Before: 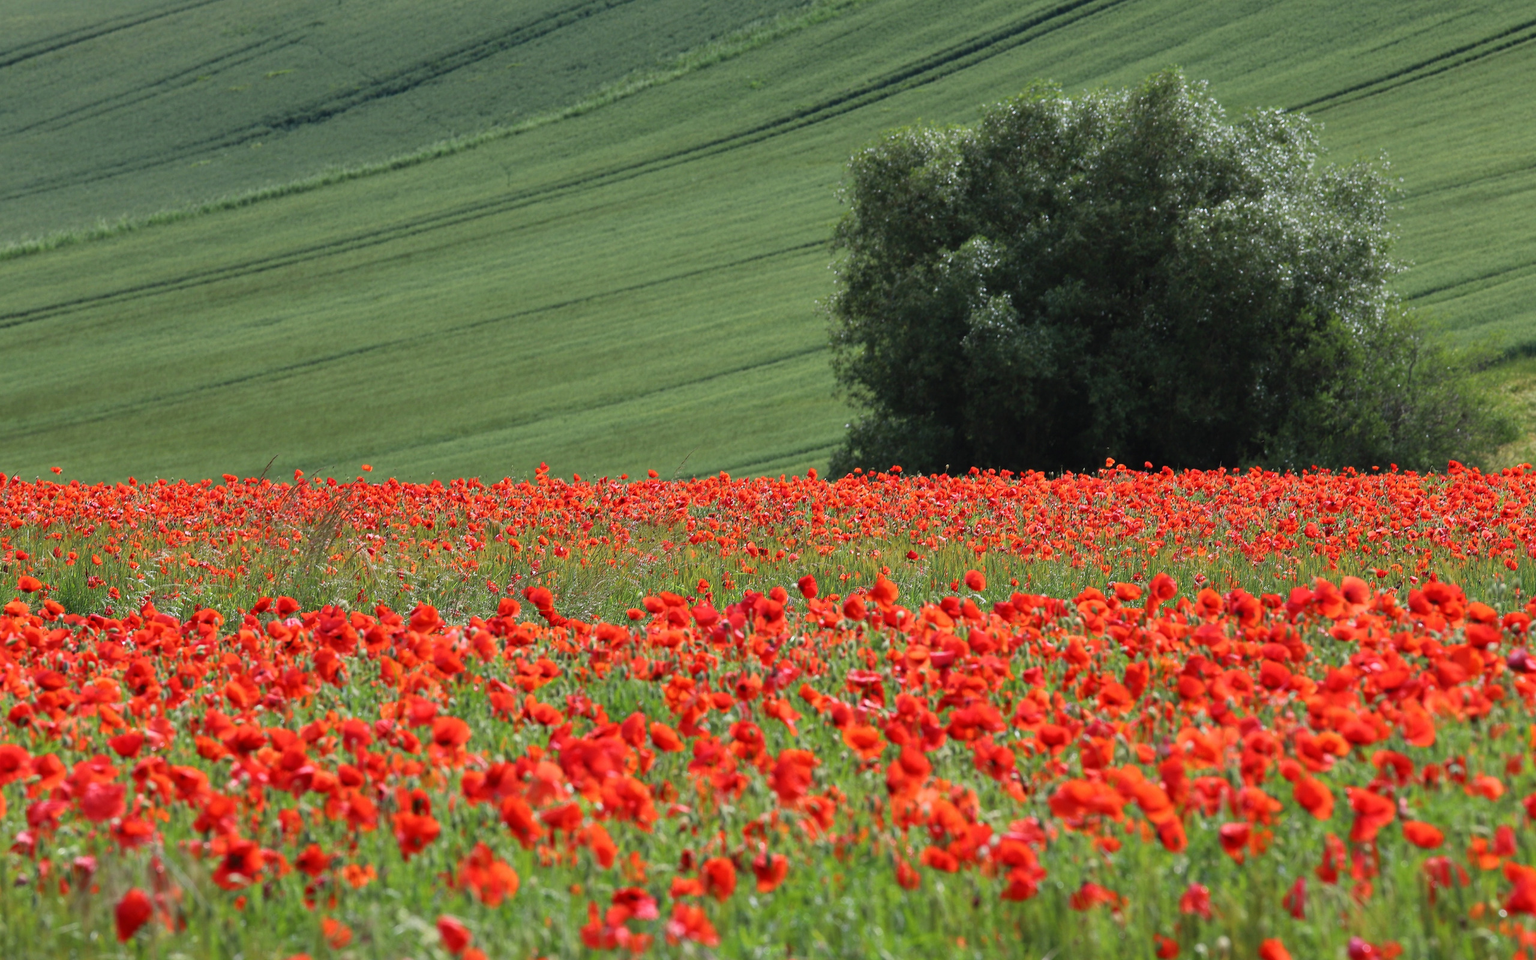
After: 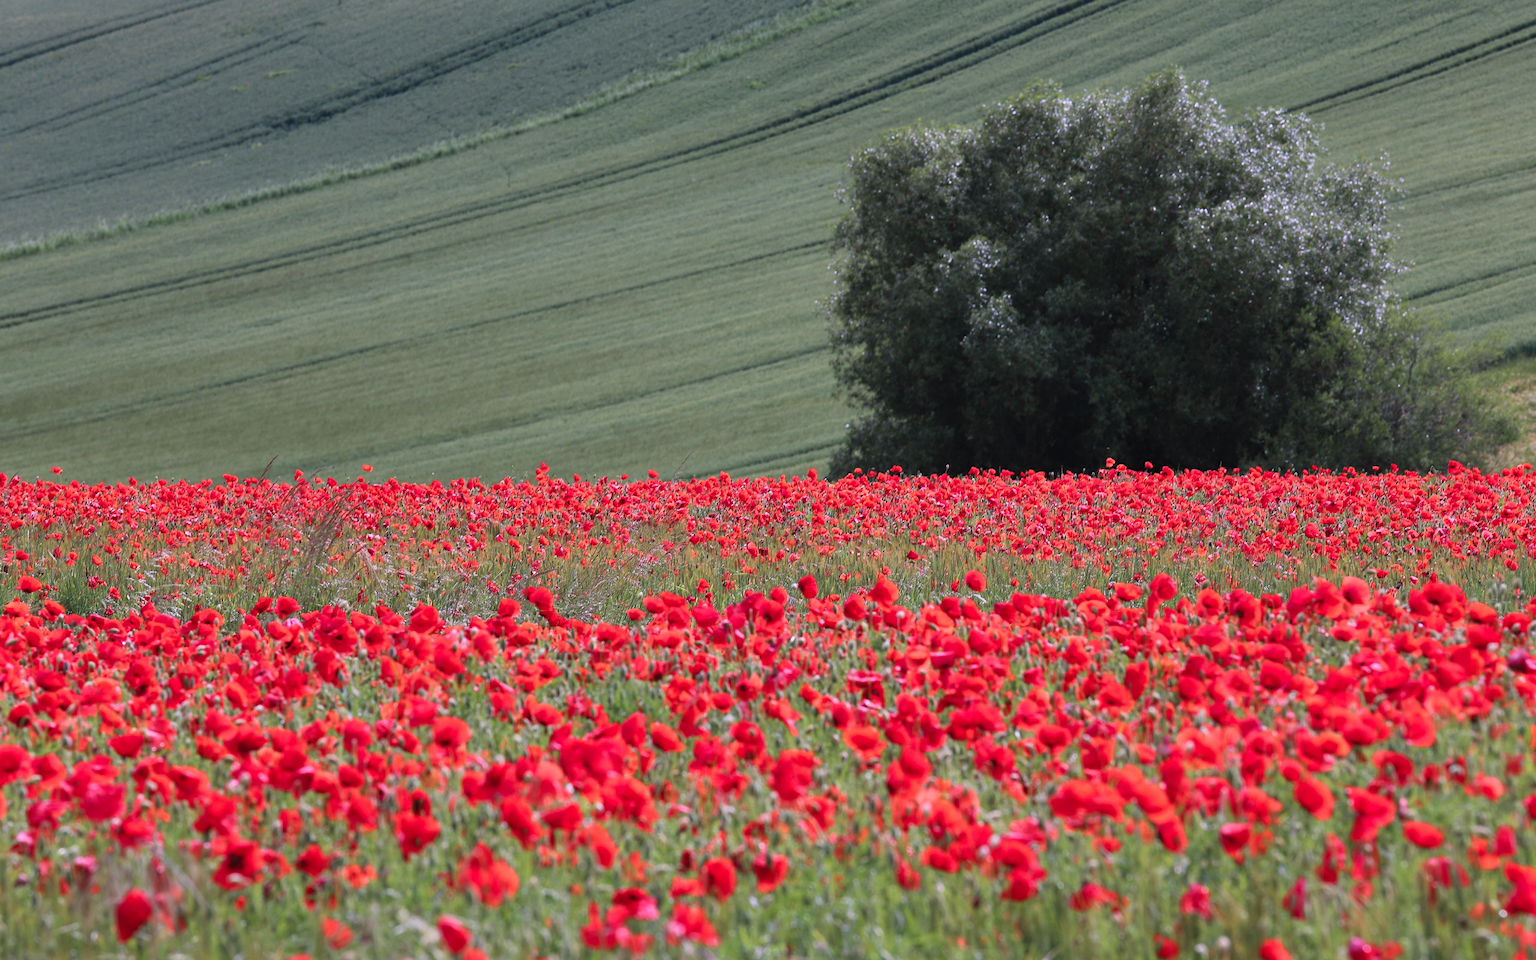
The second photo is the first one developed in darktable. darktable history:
color correction: highlights a* 15.2, highlights b* -25.53
